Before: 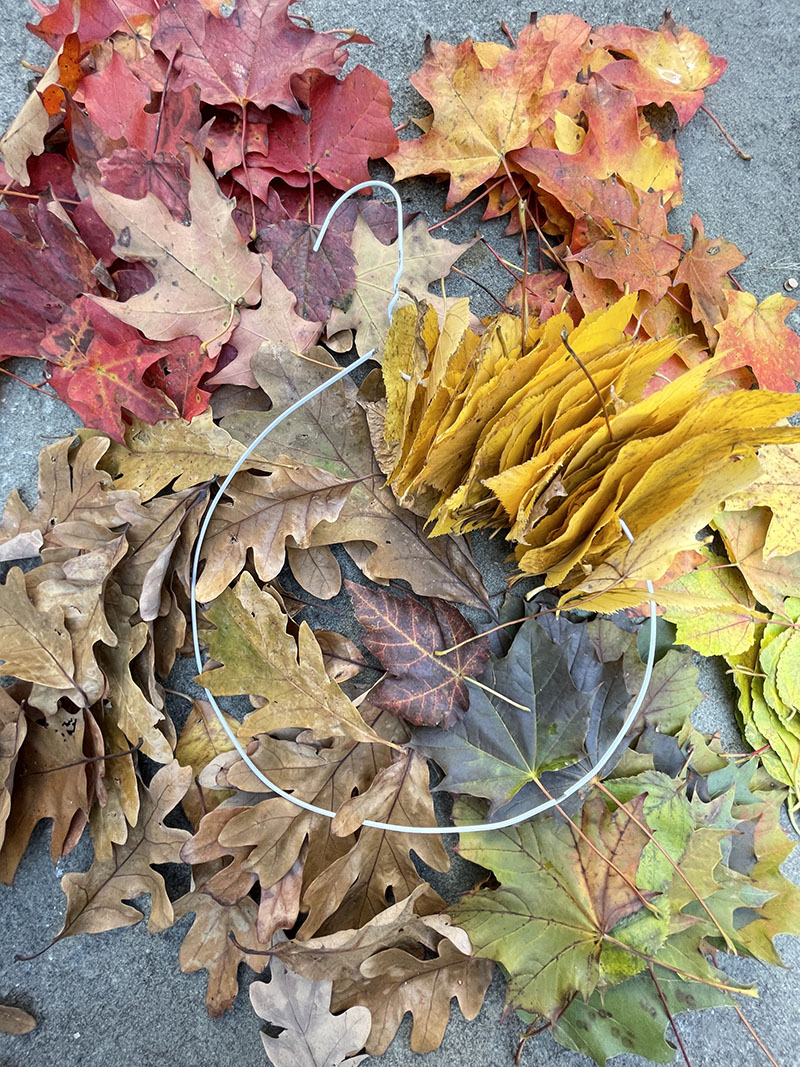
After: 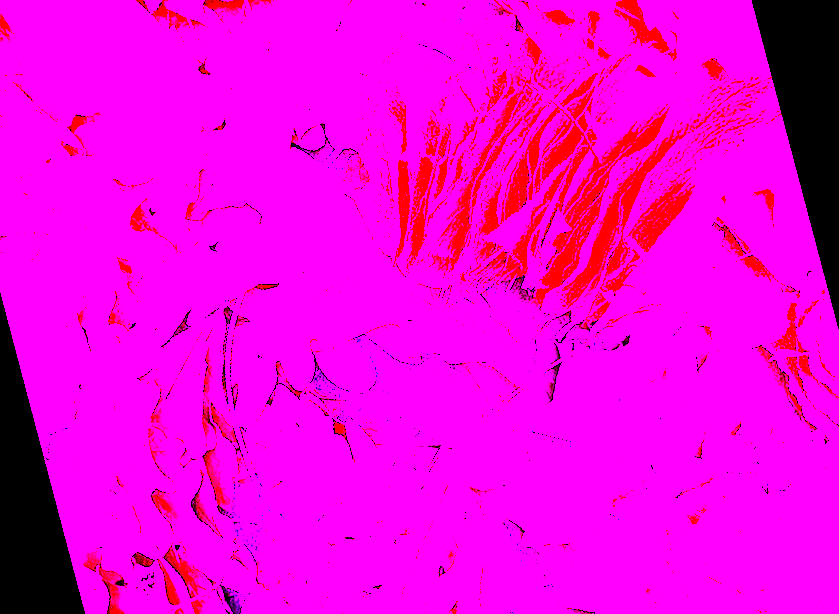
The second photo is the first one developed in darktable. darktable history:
white balance: red 8, blue 8
rotate and perspective: rotation -14.8°, crop left 0.1, crop right 0.903, crop top 0.25, crop bottom 0.748
